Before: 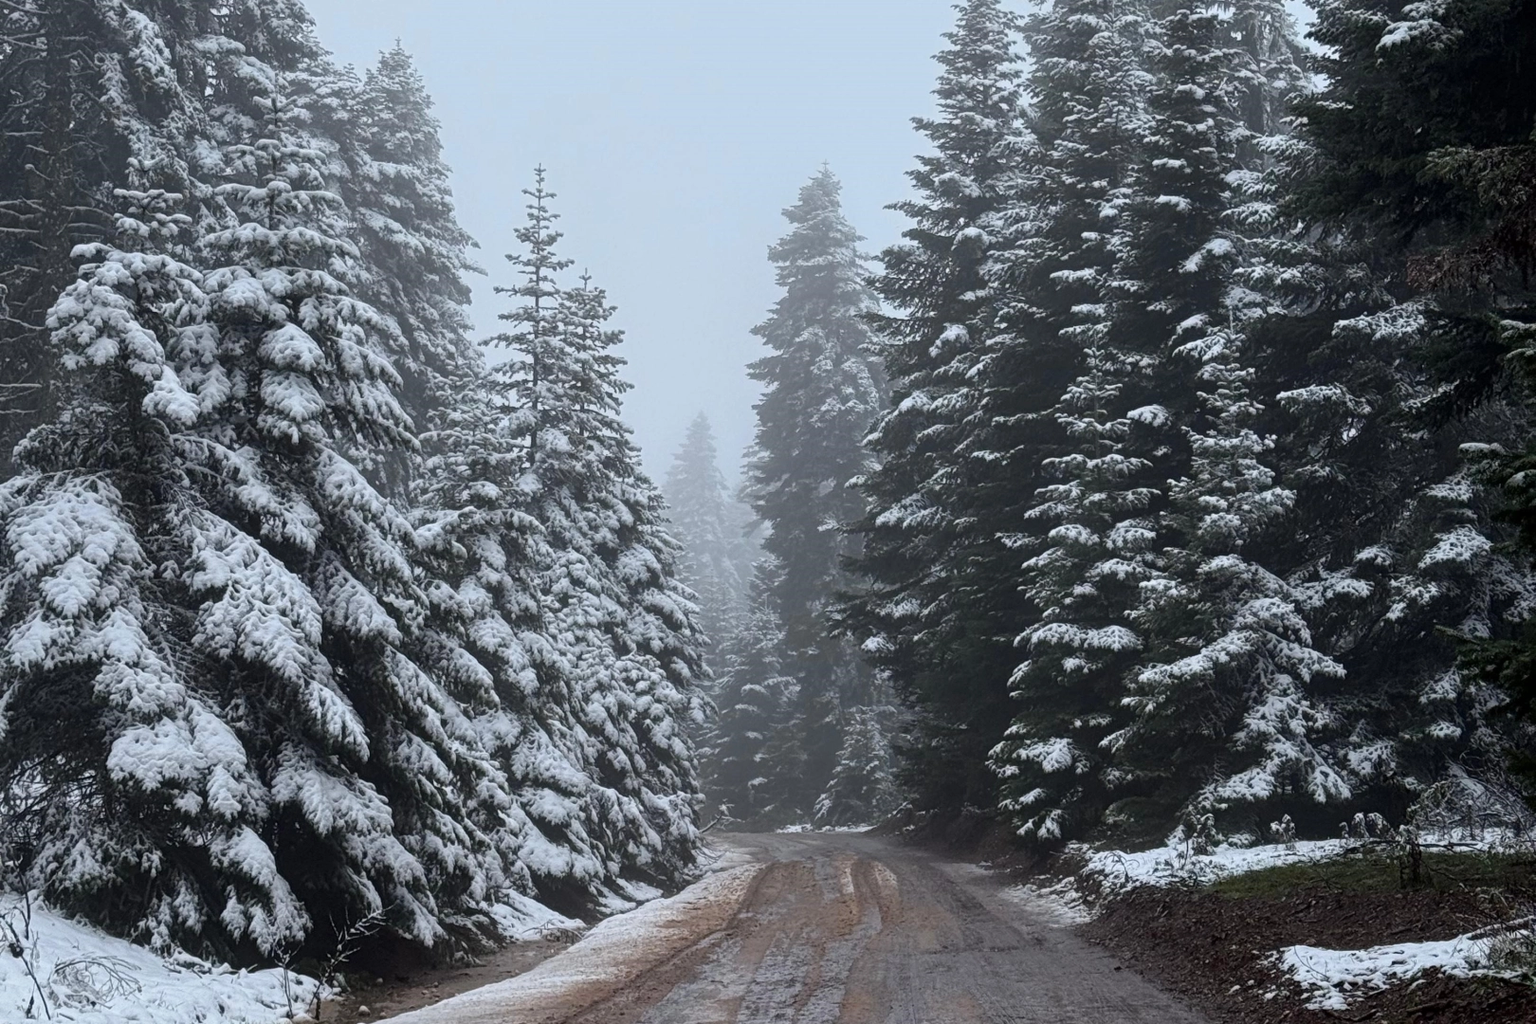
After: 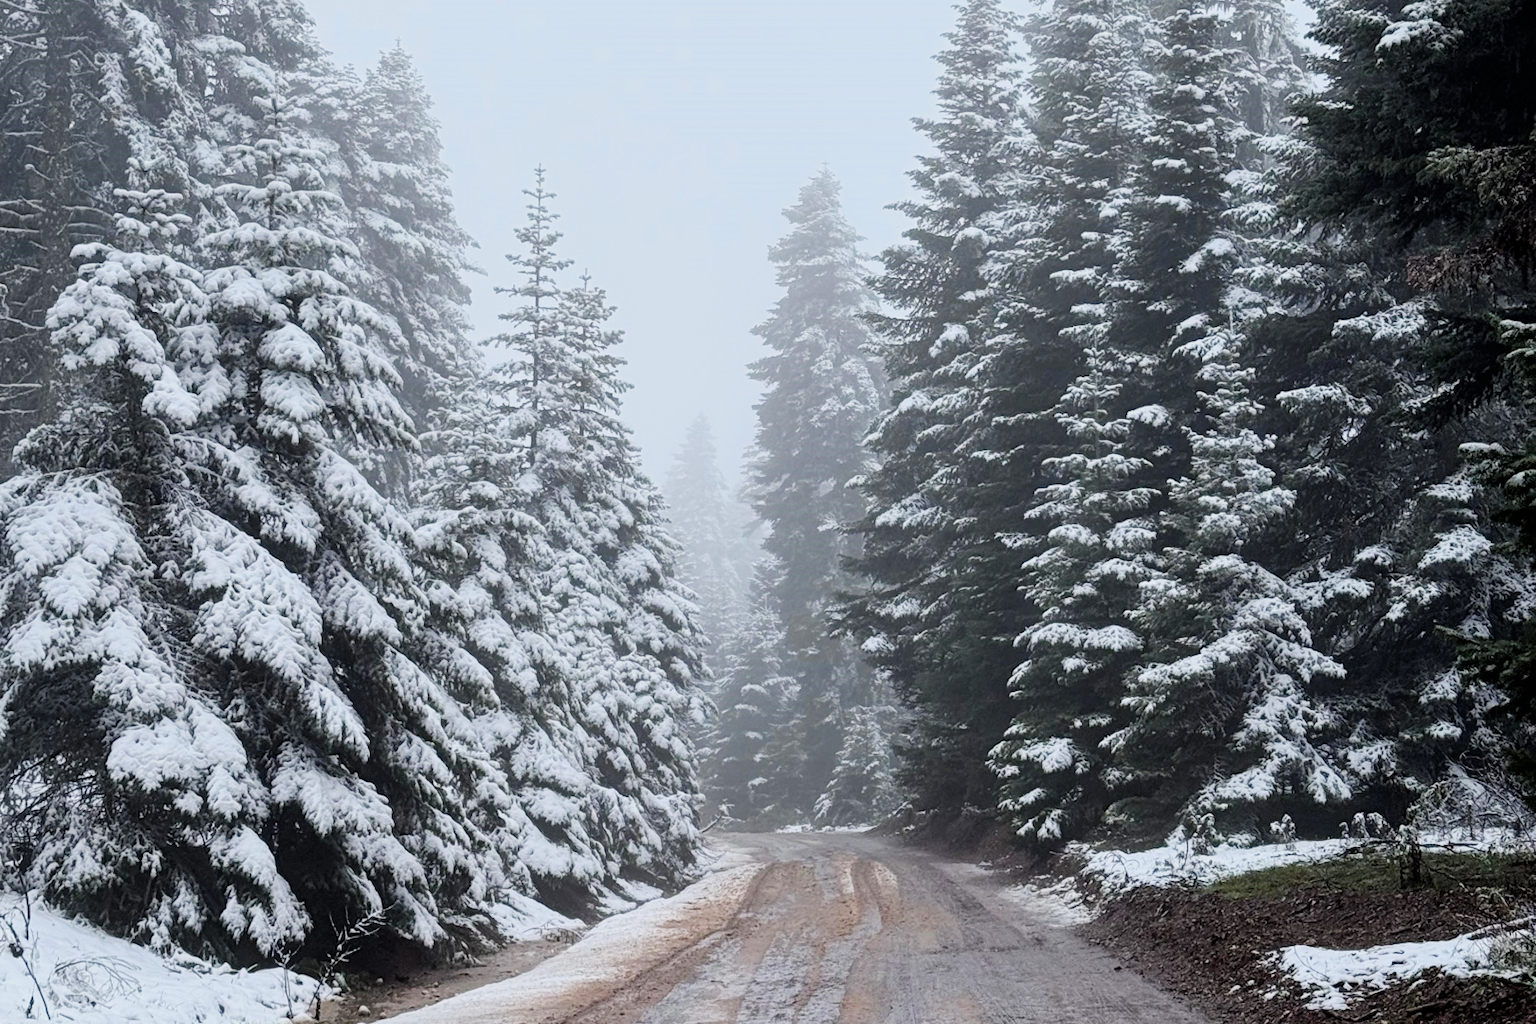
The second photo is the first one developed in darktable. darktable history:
exposure: black level correction 0, exposure 1.1 EV, compensate highlight preservation false
filmic rgb: black relative exposure -7.65 EV, white relative exposure 4.56 EV, hardness 3.61
